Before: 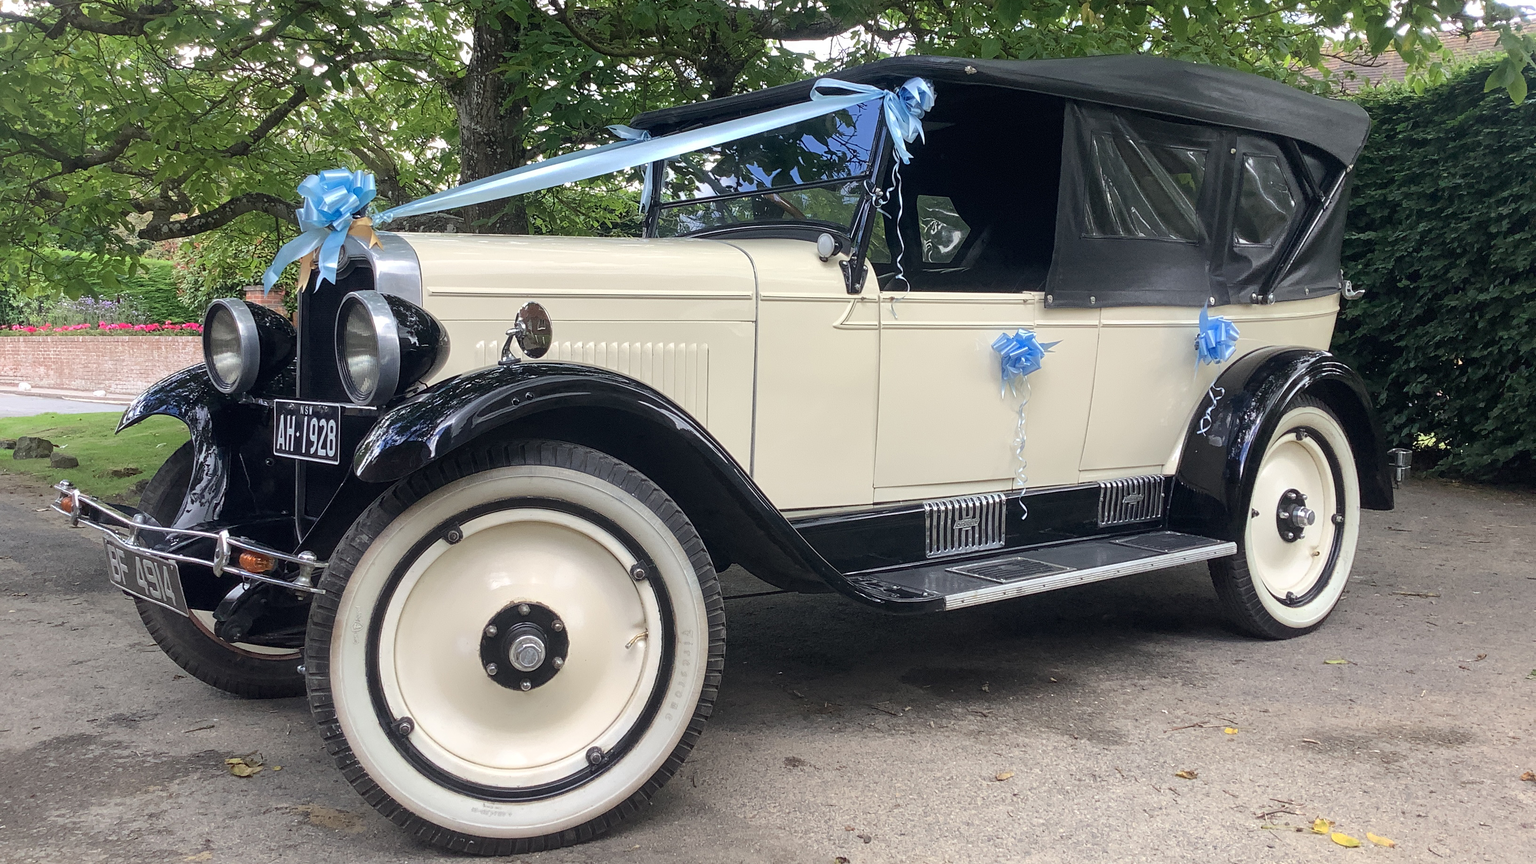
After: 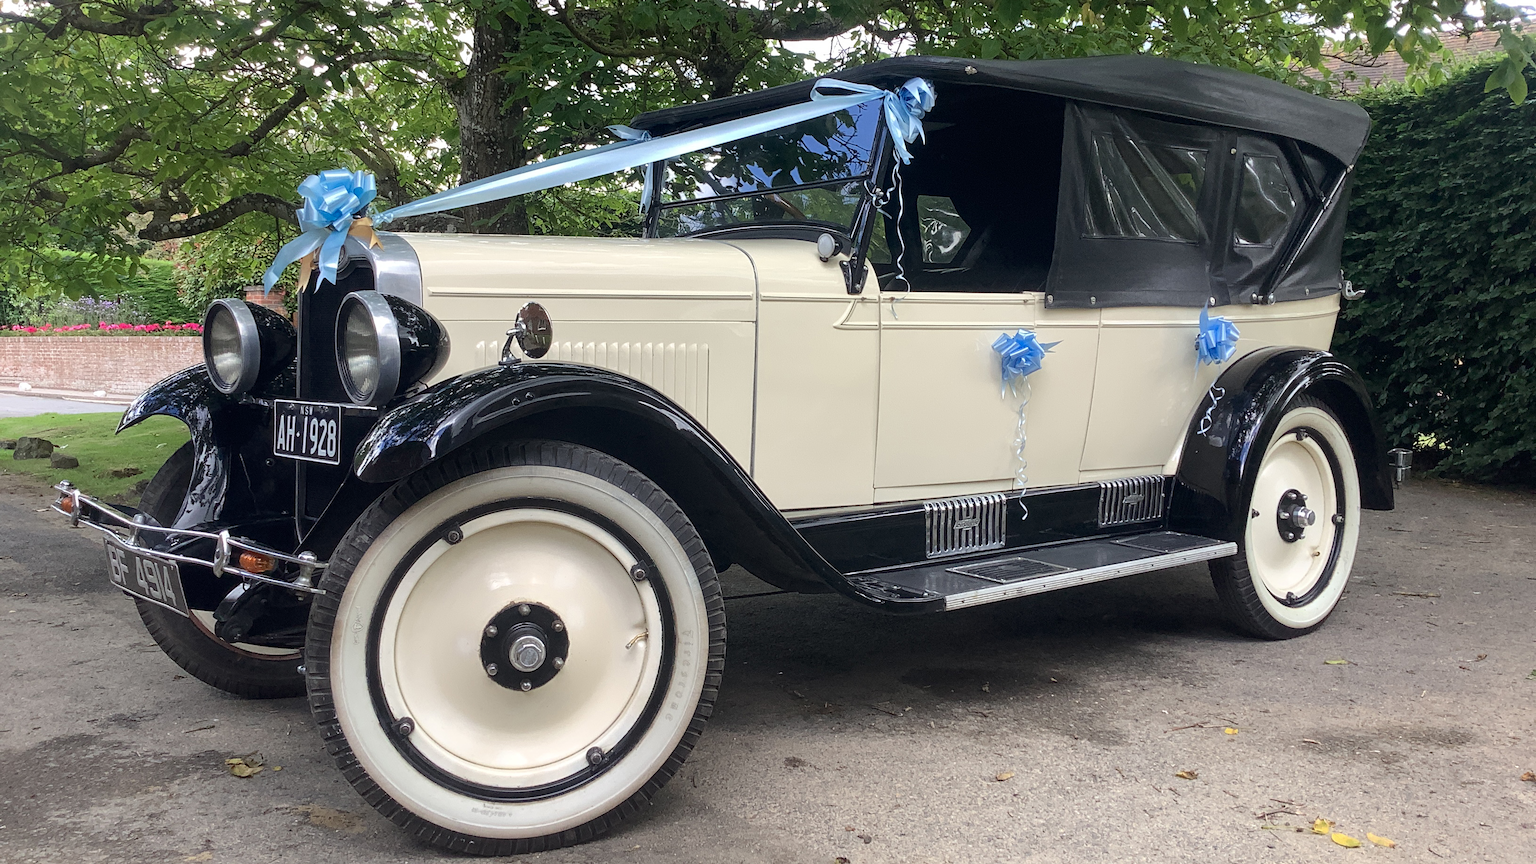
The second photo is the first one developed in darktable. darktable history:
contrast brightness saturation: contrast 0.027, brightness -0.044
